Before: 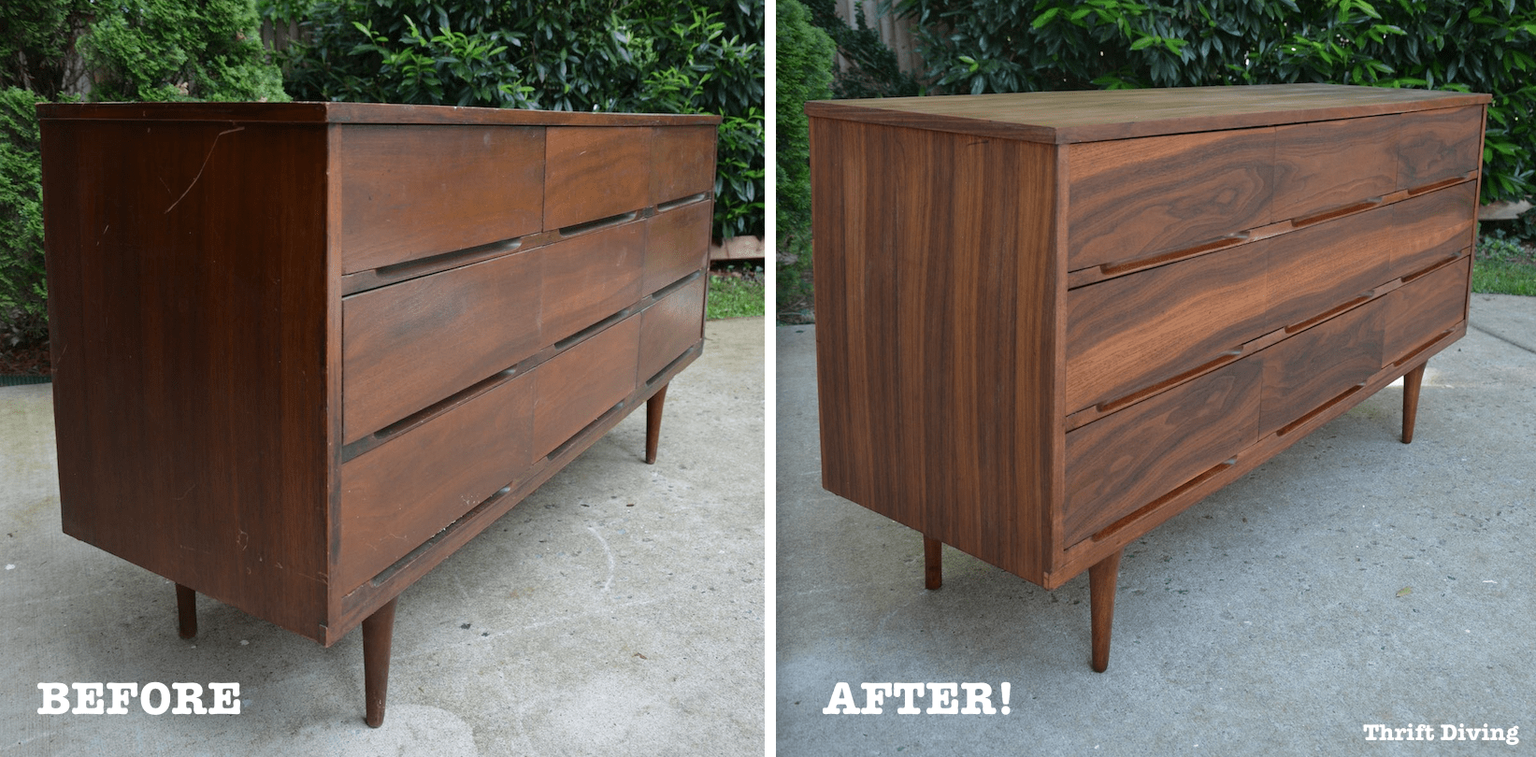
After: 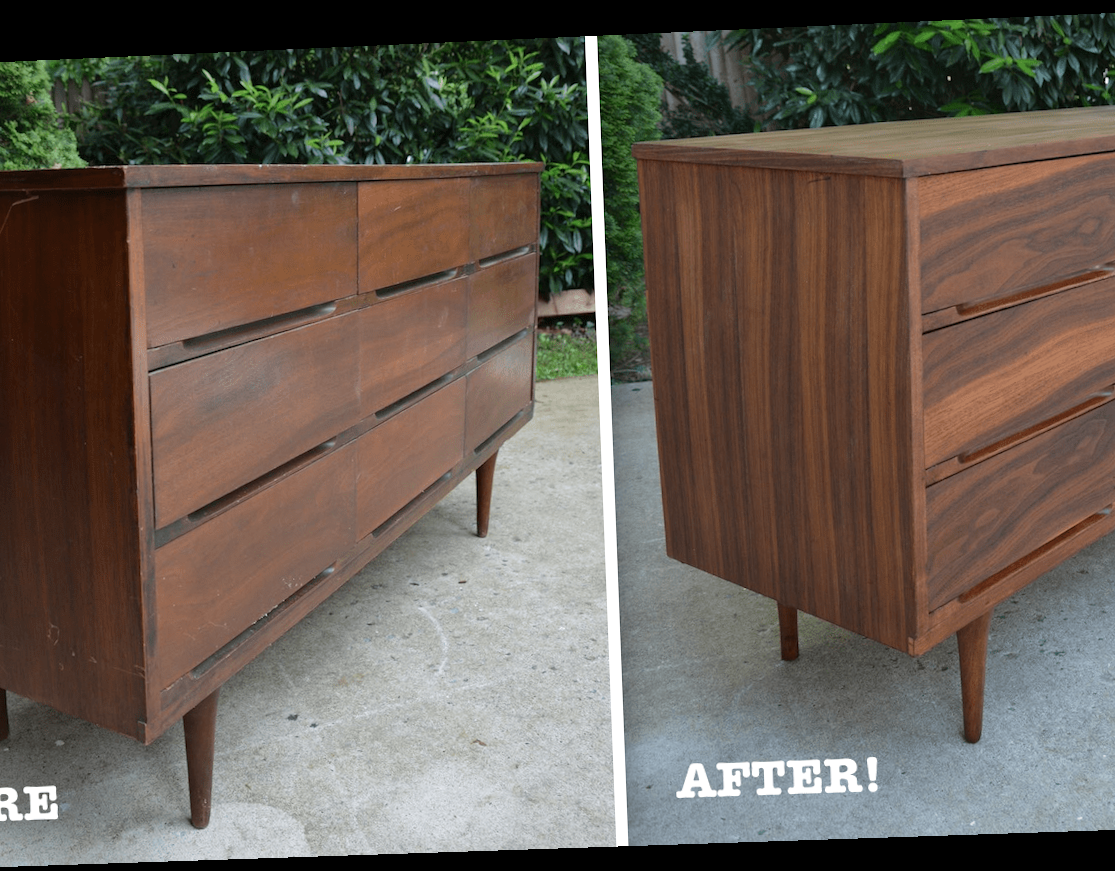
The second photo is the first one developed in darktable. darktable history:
rotate and perspective: rotation -2.22°, lens shift (horizontal) -0.022, automatic cropping off
crop and rotate: left 13.342%, right 19.991%
shadows and highlights: shadows 20.55, highlights -20.99, soften with gaussian
